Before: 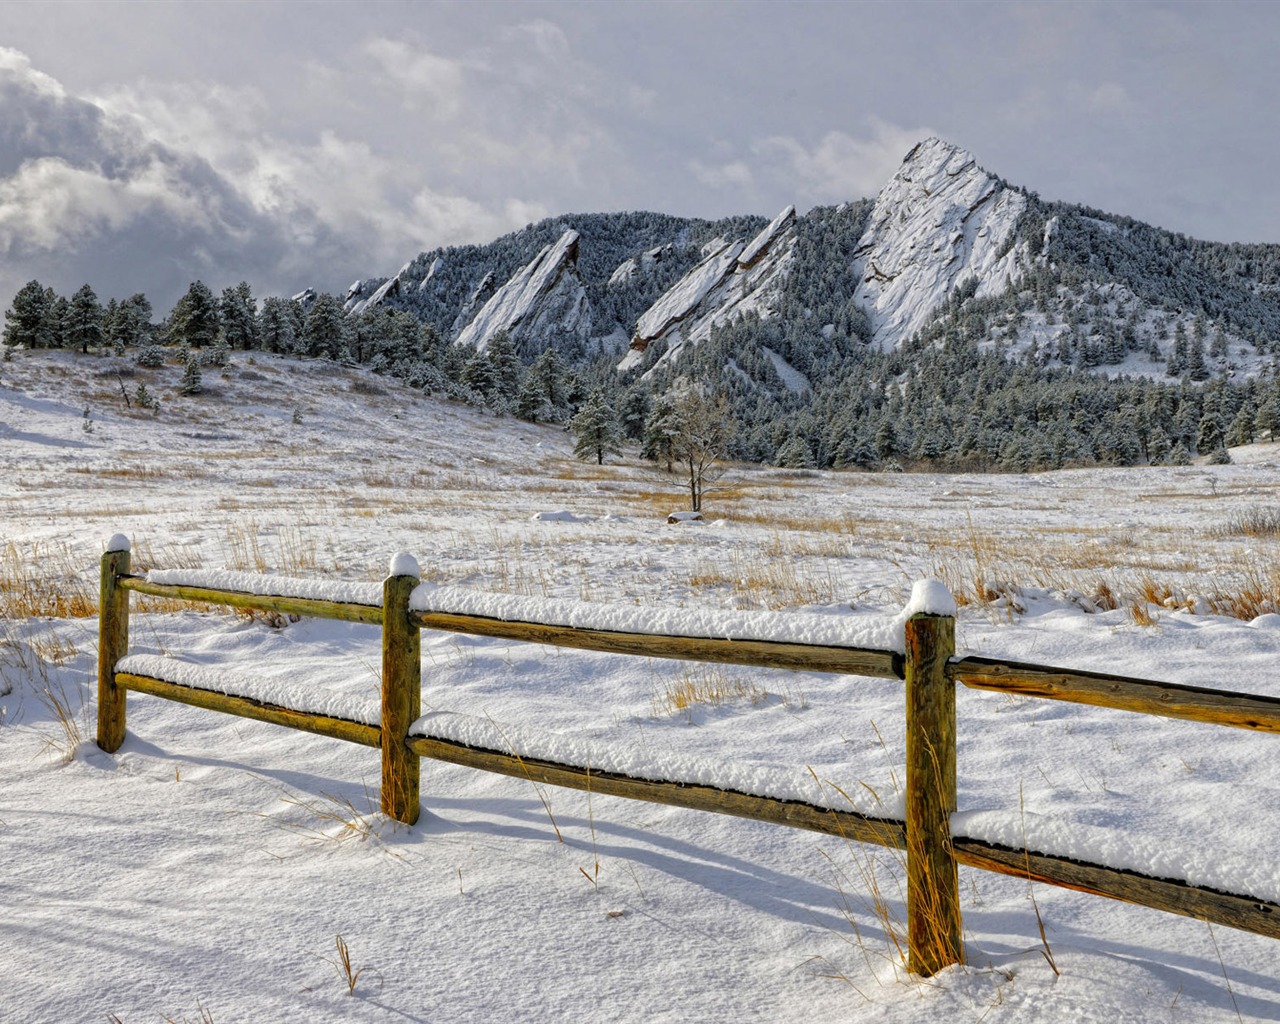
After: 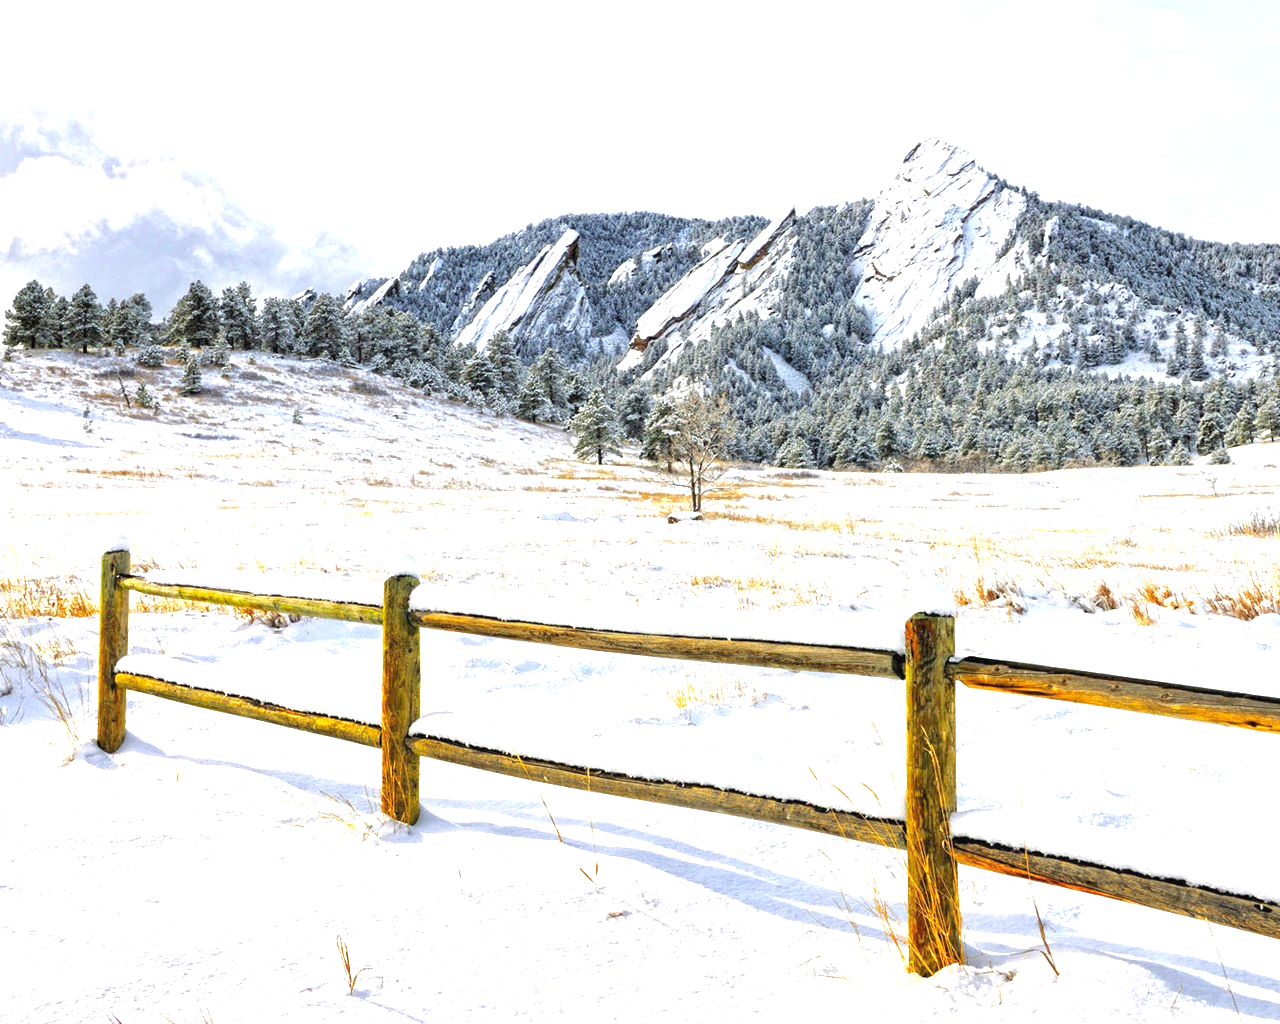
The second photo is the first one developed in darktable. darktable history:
shadows and highlights: shadows 25.19, highlights -23.9
exposure: black level correction 0, exposure 1.741 EV, compensate highlight preservation false
